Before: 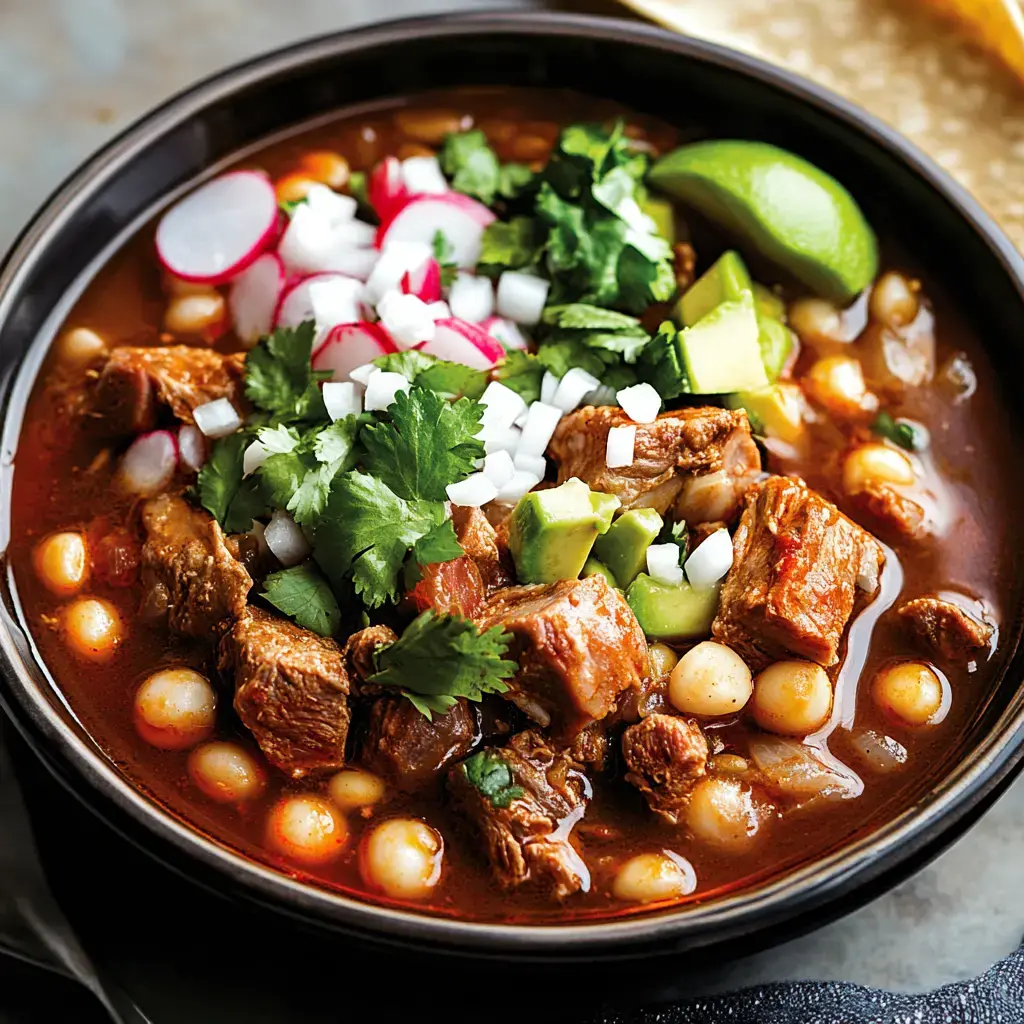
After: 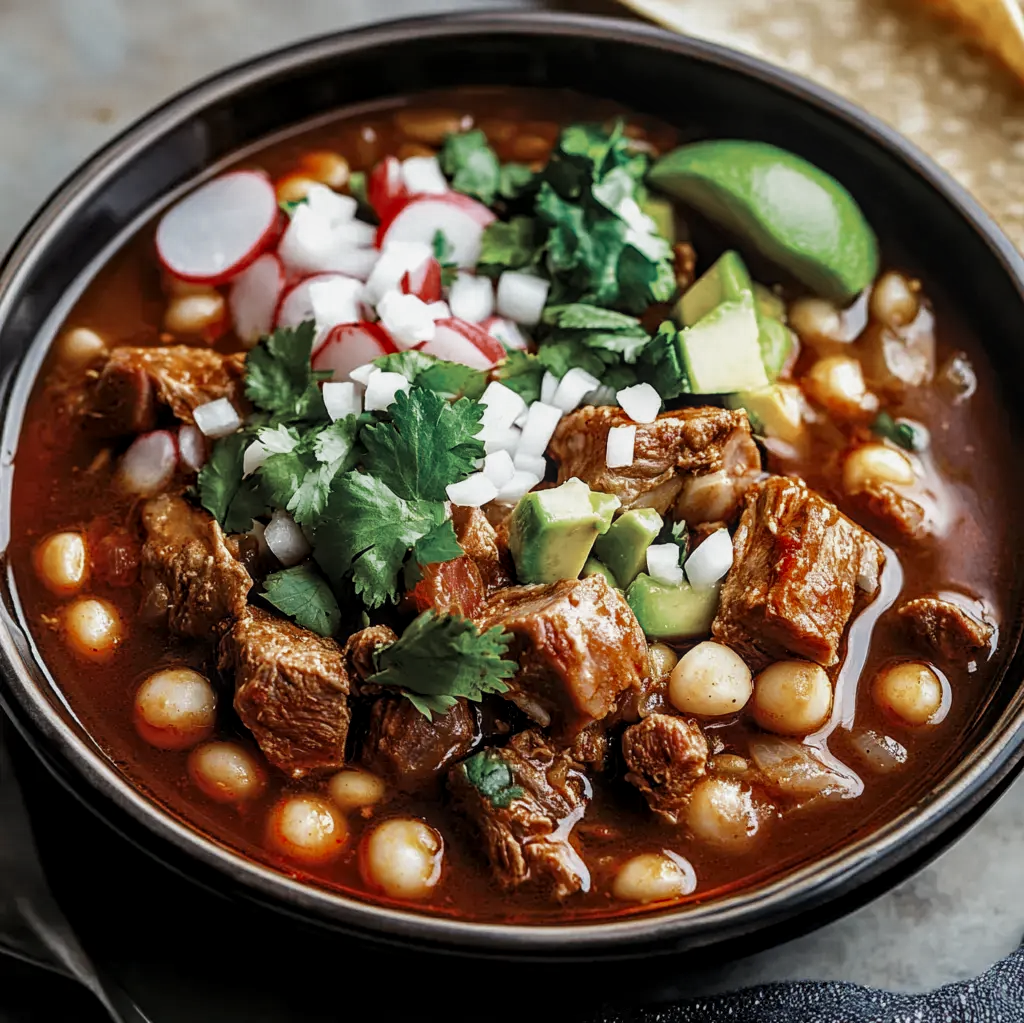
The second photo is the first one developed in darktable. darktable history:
exposure: exposure -0.154 EV
color zones: curves: ch0 [(0, 0.5) (0.125, 0.4) (0.25, 0.5) (0.375, 0.4) (0.5, 0.4) (0.625, 0.35) (0.75, 0.35) (0.875, 0.5)]; ch1 [(0, 0.35) (0.125, 0.45) (0.25, 0.35) (0.375, 0.35) (0.5, 0.35) (0.625, 0.35) (0.75, 0.45) (0.875, 0.35)]; ch2 [(0, 0.6) (0.125, 0.5) (0.25, 0.5) (0.375, 0.6) (0.5, 0.6) (0.625, 0.5) (0.75, 0.5) (0.875, 0.5)]
local contrast: on, module defaults
crop: bottom 0.065%
